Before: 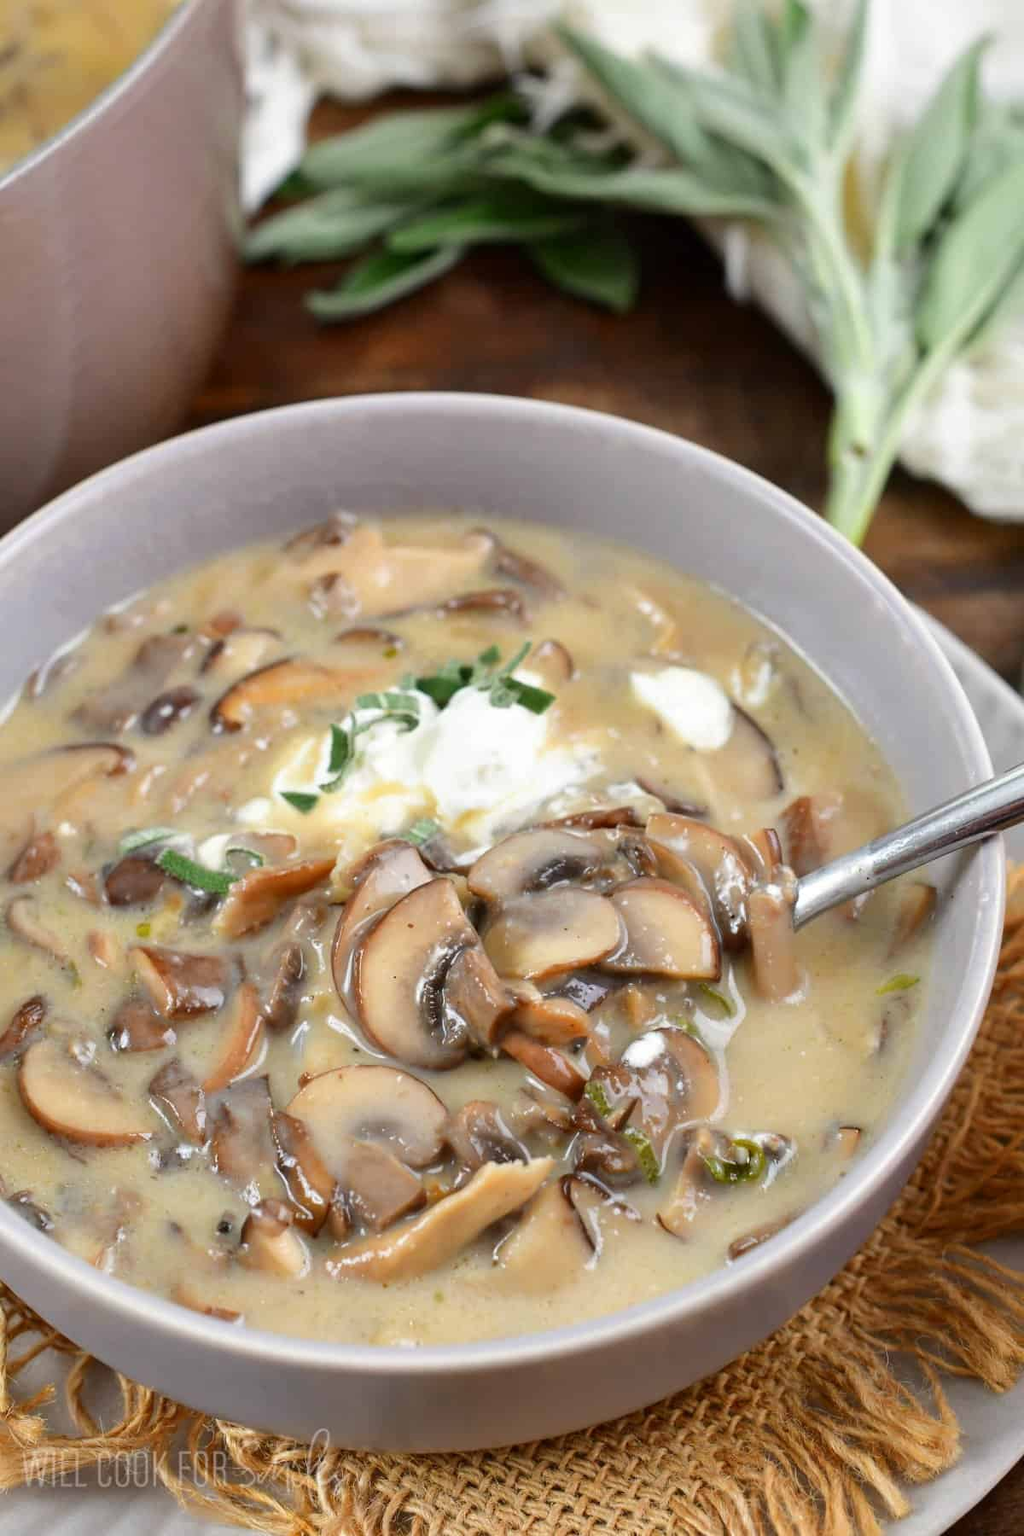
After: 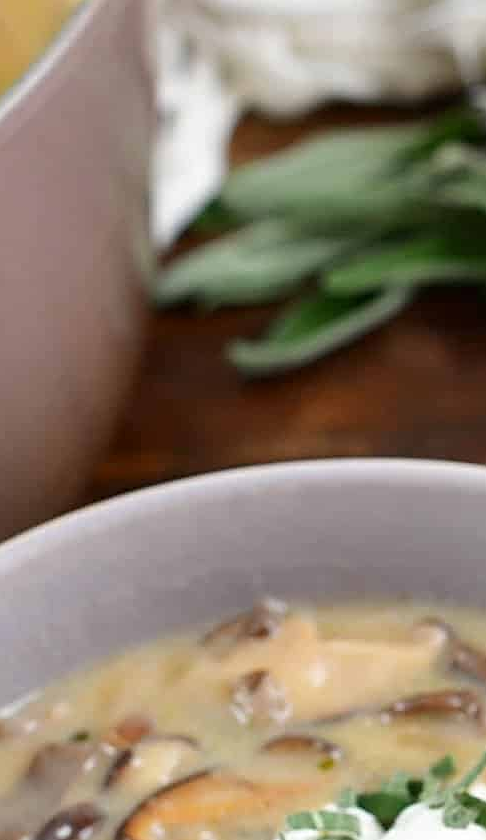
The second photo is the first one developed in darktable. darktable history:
crop and rotate: left 10.921%, top 0.086%, right 48.548%, bottom 53.197%
sharpen: on, module defaults
